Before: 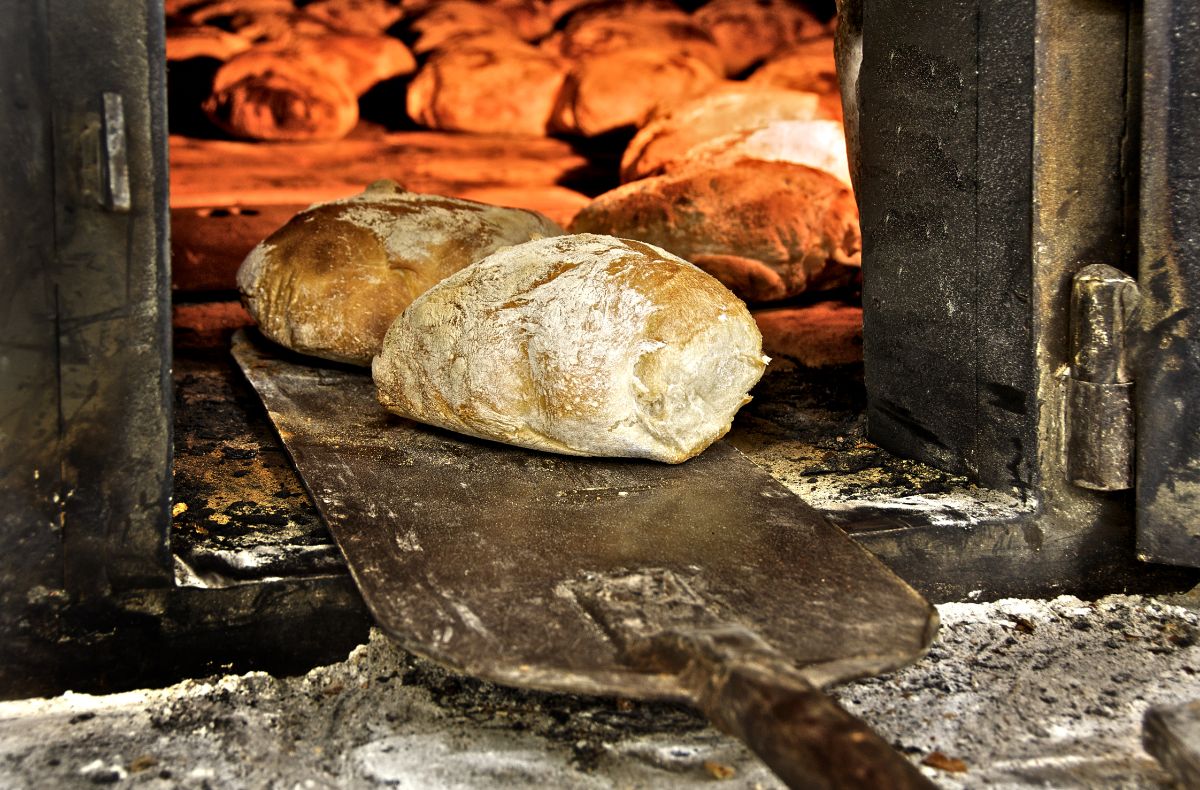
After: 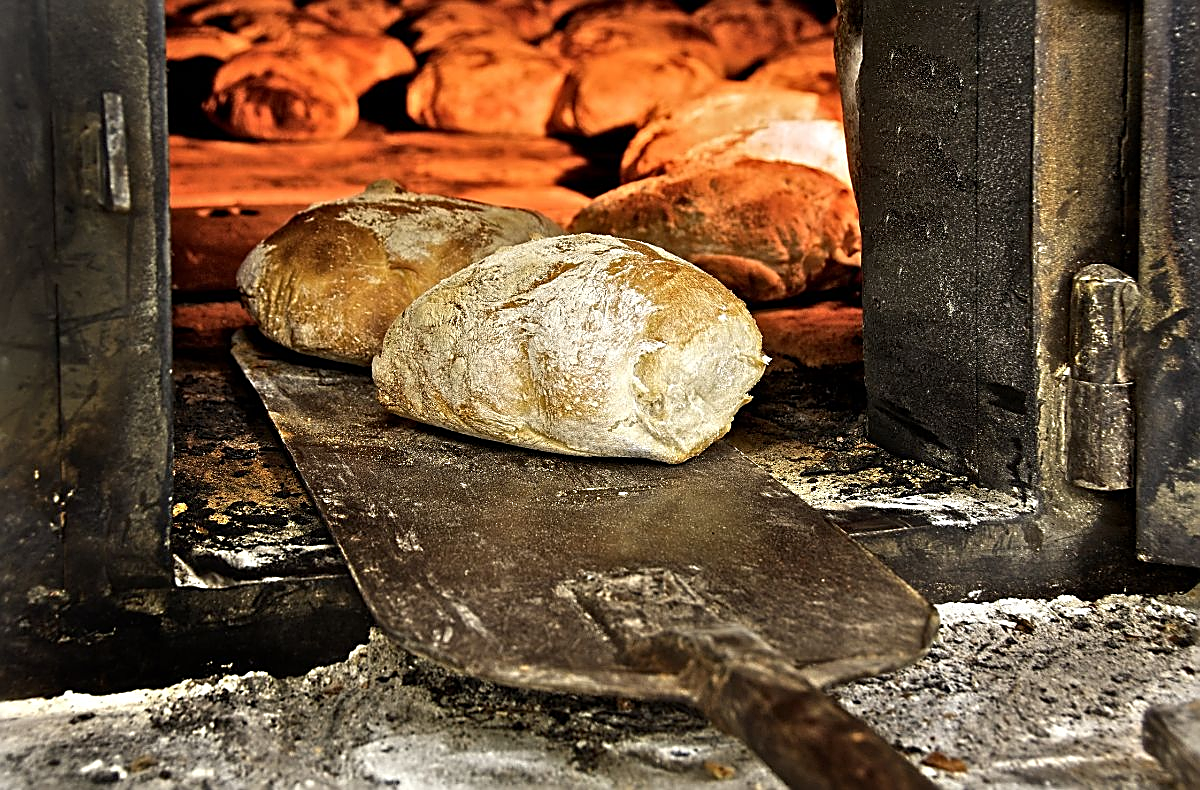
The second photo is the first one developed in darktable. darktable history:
sharpen: amount 0.905
